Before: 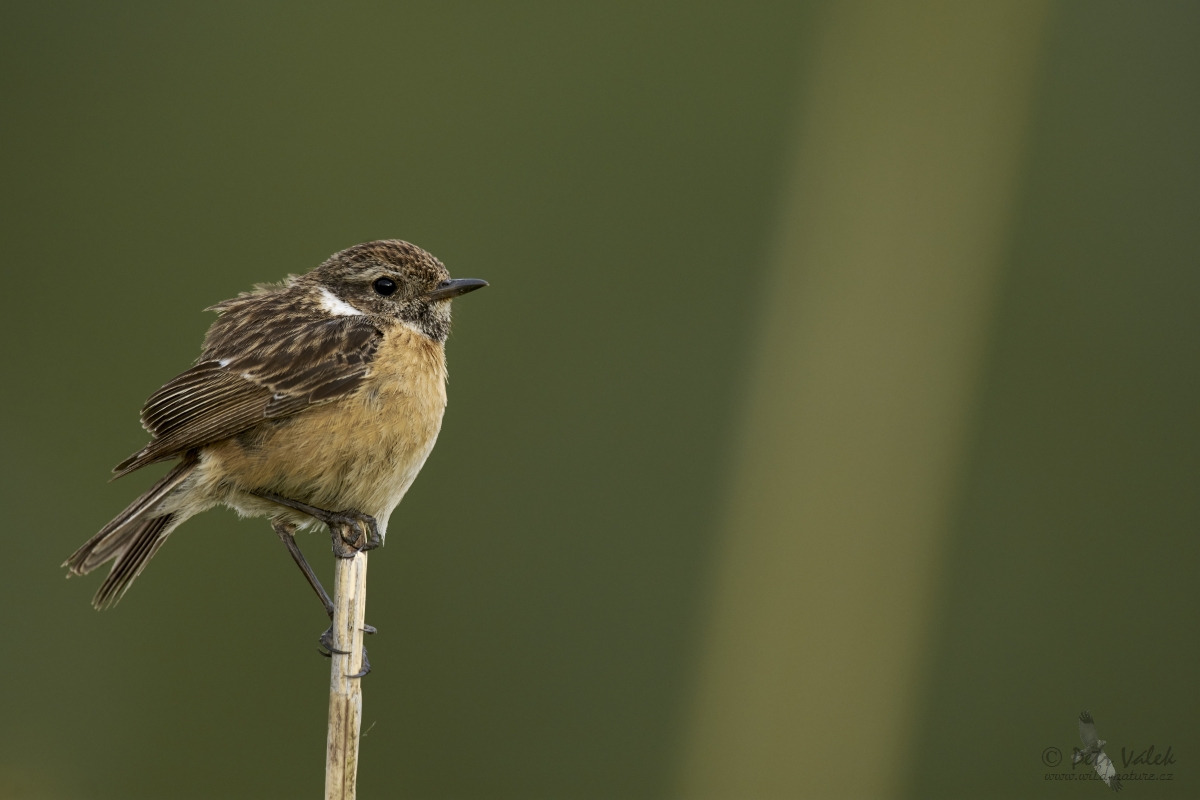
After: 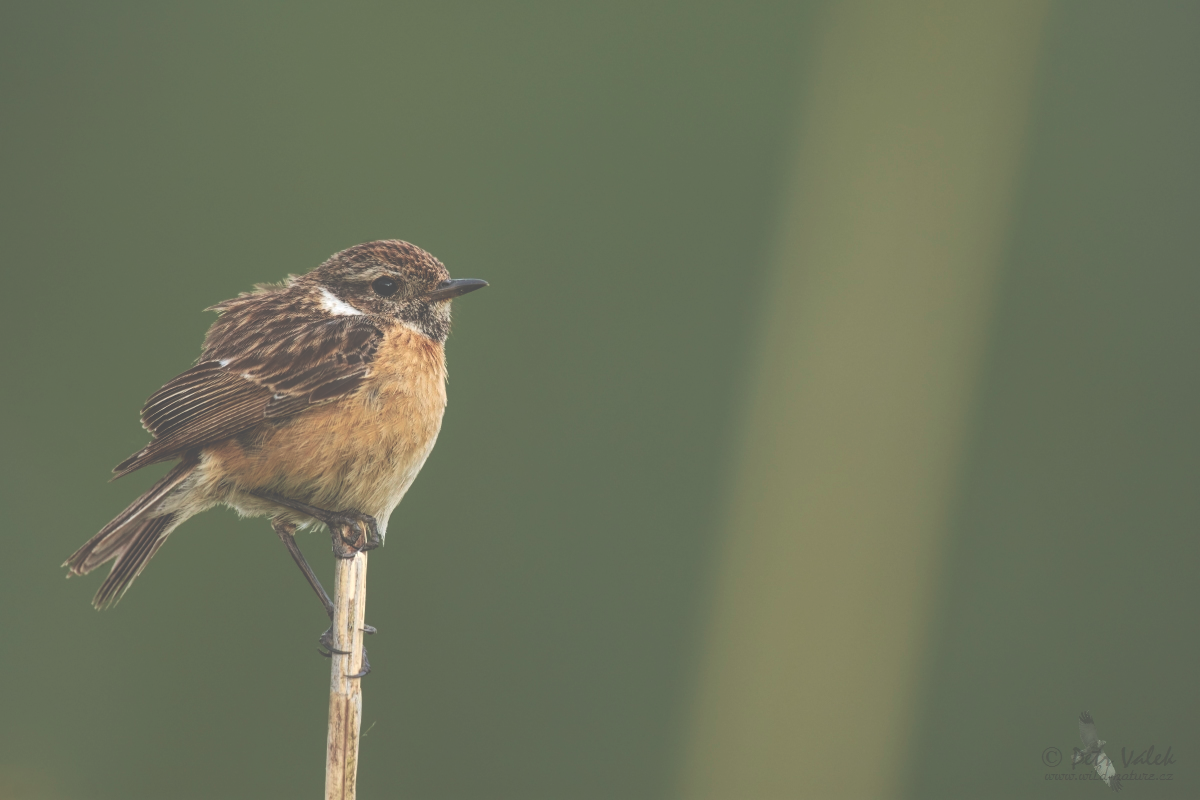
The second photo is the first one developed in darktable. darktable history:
exposure: black level correction -0.087, compensate highlight preservation false
local contrast: highlights 100%, shadows 100%, detail 131%, midtone range 0.2
